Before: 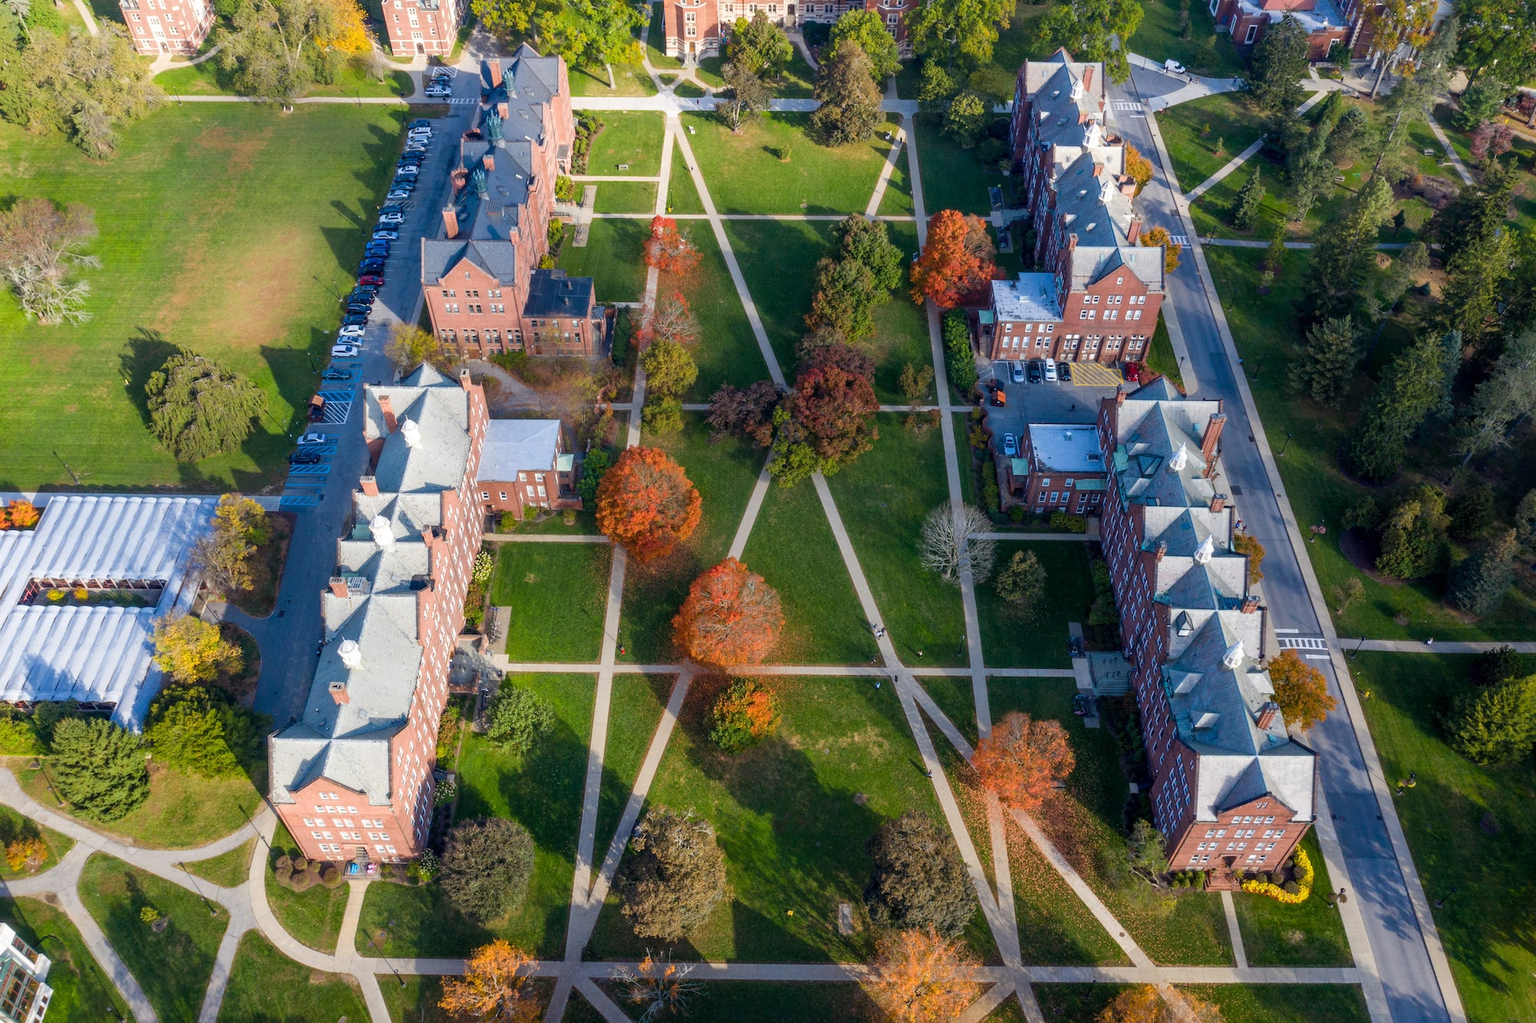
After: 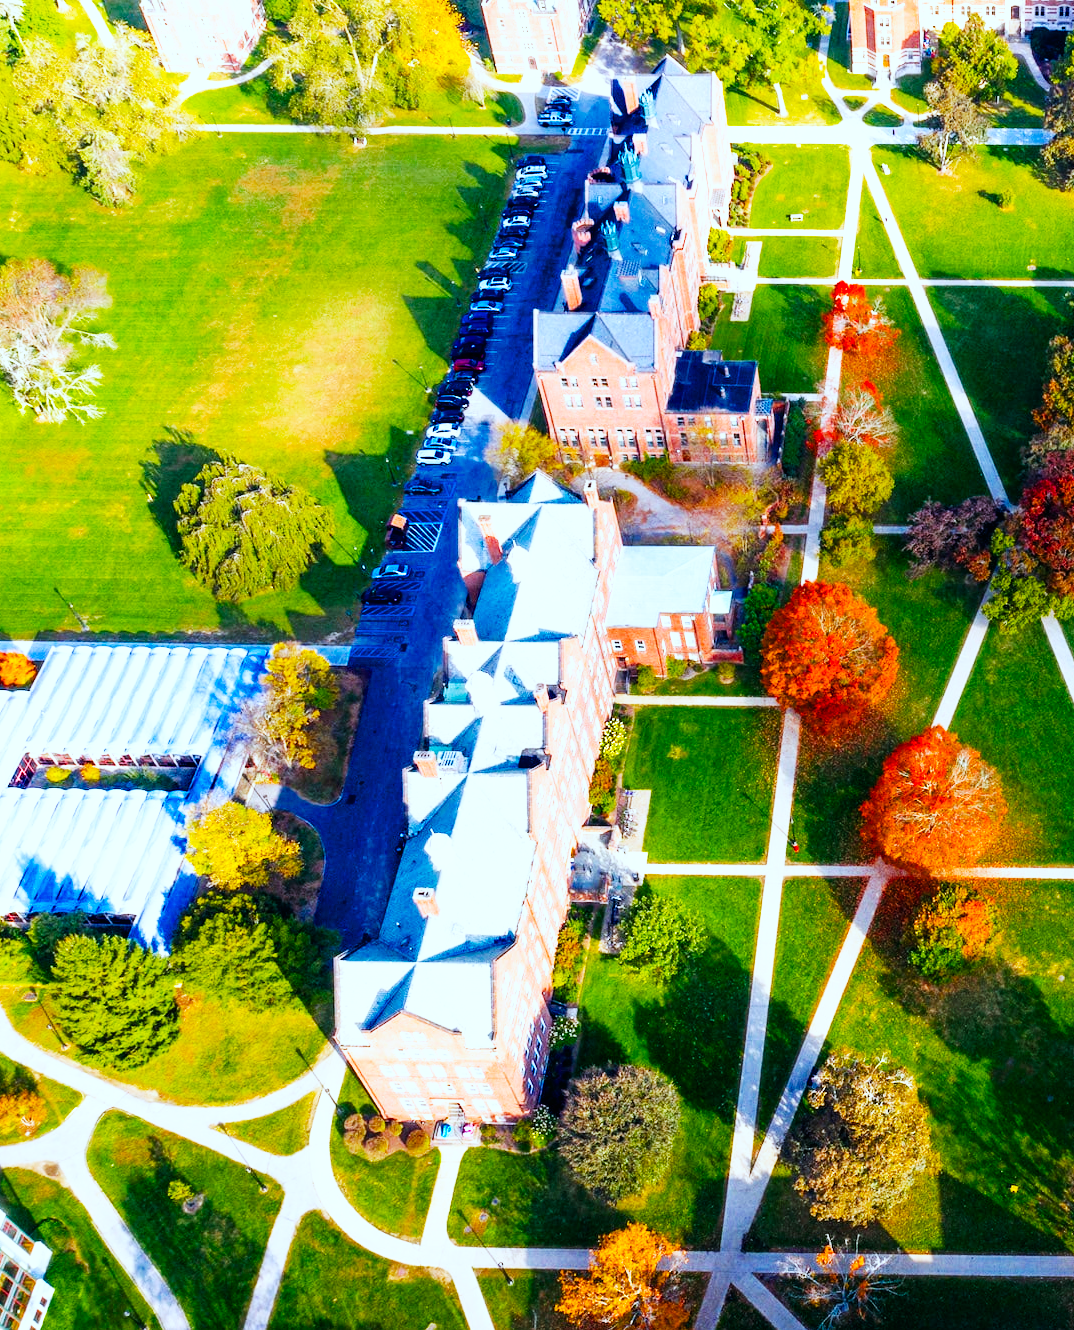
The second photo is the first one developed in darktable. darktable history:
base curve: curves: ch0 [(0, 0) (0.007, 0.004) (0.027, 0.03) (0.046, 0.07) (0.207, 0.54) (0.442, 0.872) (0.673, 0.972) (1, 1)], preserve colors none
color correction: highlights a* -4.14, highlights b* -10.82
crop: left 0.79%, right 45.505%, bottom 0.082%
color balance rgb: perceptual saturation grading › global saturation 29.493%, saturation formula JzAzBz (2021)
exposure: exposure 0.198 EV, compensate highlight preservation false
